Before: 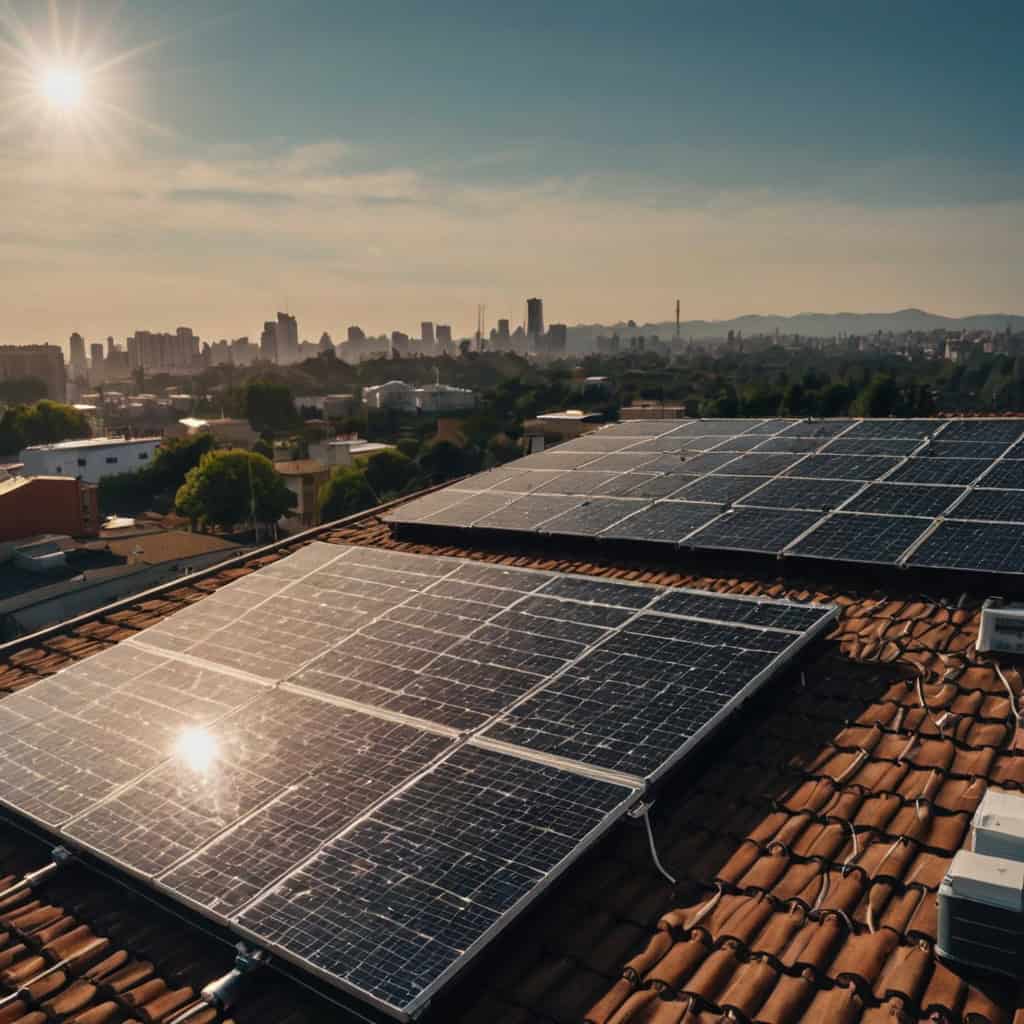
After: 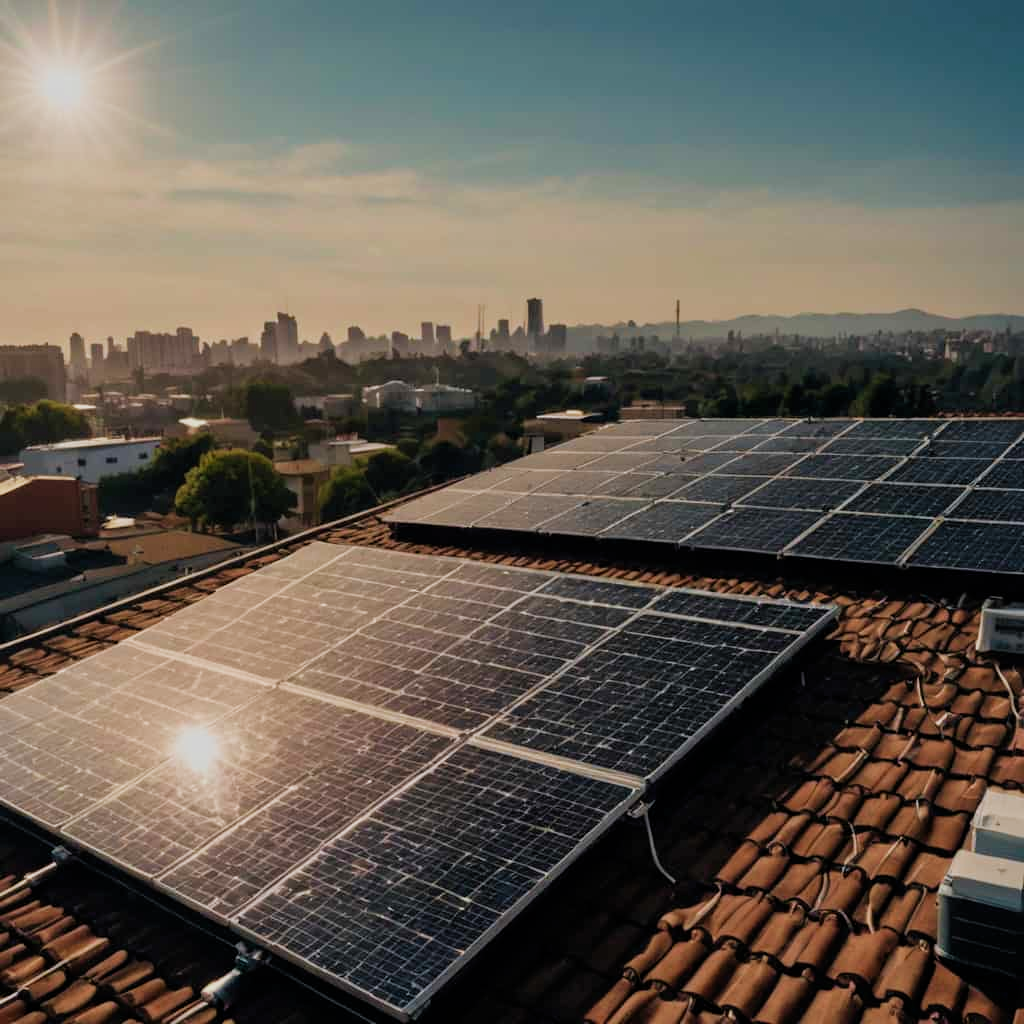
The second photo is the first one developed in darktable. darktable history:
filmic rgb: middle gray luminance 18.28%, black relative exposure -11.29 EV, white relative exposure 3.7 EV, target black luminance 0%, hardness 5.82, latitude 58.14%, contrast 0.964, shadows ↔ highlights balance 49.73%, color science v4 (2020)
velvia: on, module defaults
